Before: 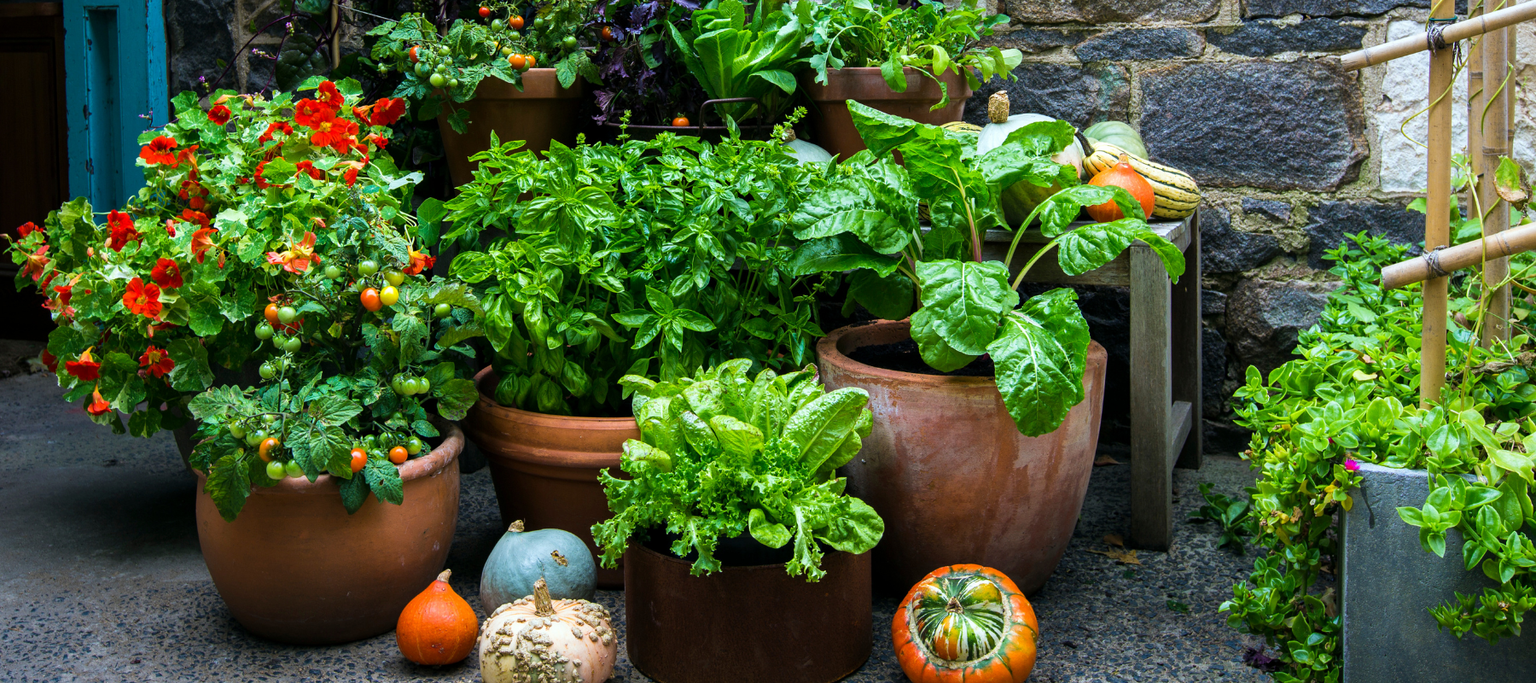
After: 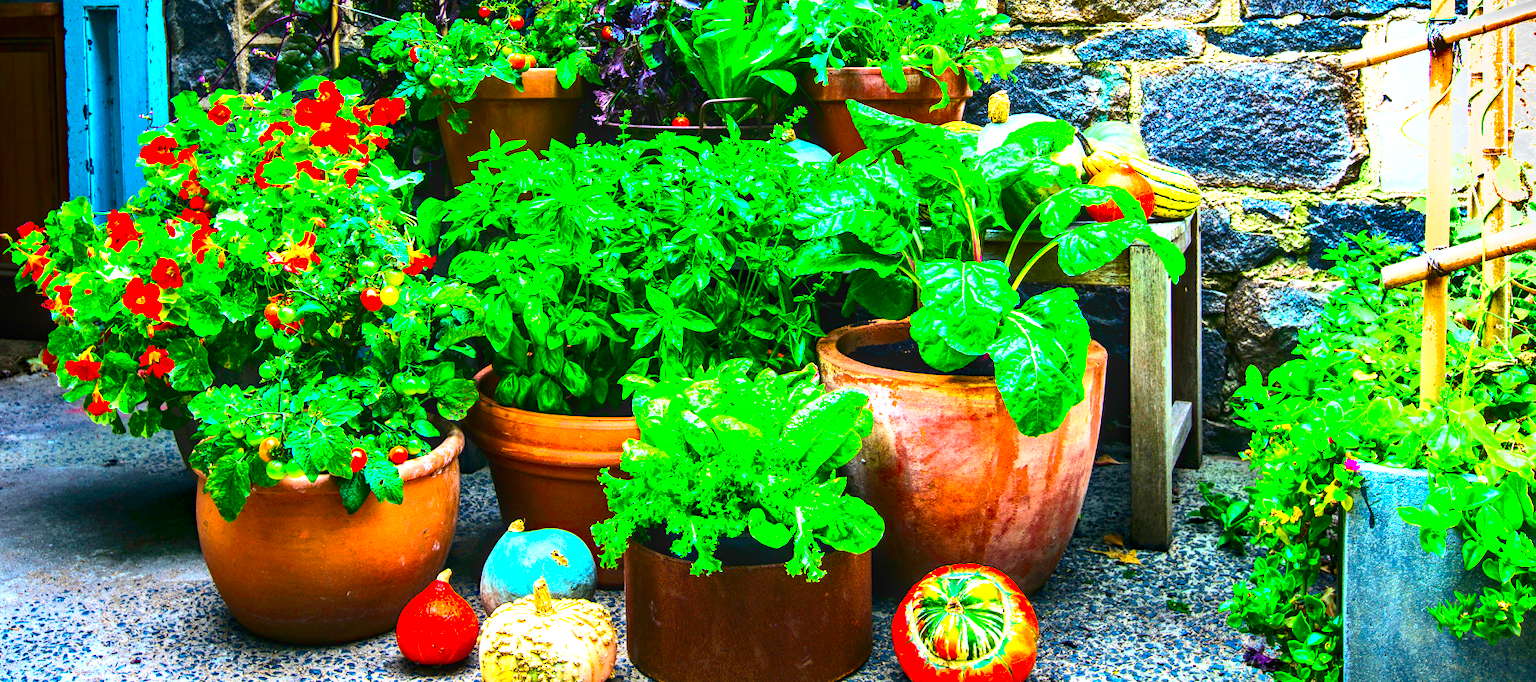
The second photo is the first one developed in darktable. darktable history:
shadows and highlights: radius 107.26, shadows 23.85, highlights -57.72, highlights color adjustment 73.79%, low approximation 0.01, soften with gaussian
local contrast: on, module defaults
exposure: exposure 2.185 EV, compensate highlight preservation false
contrast brightness saturation: contrast 0.257, brightness 0.011, saturation 0.868
haze removal: compatibility mode true, adaptive false
levels: levels [0, 0.51, 1]
